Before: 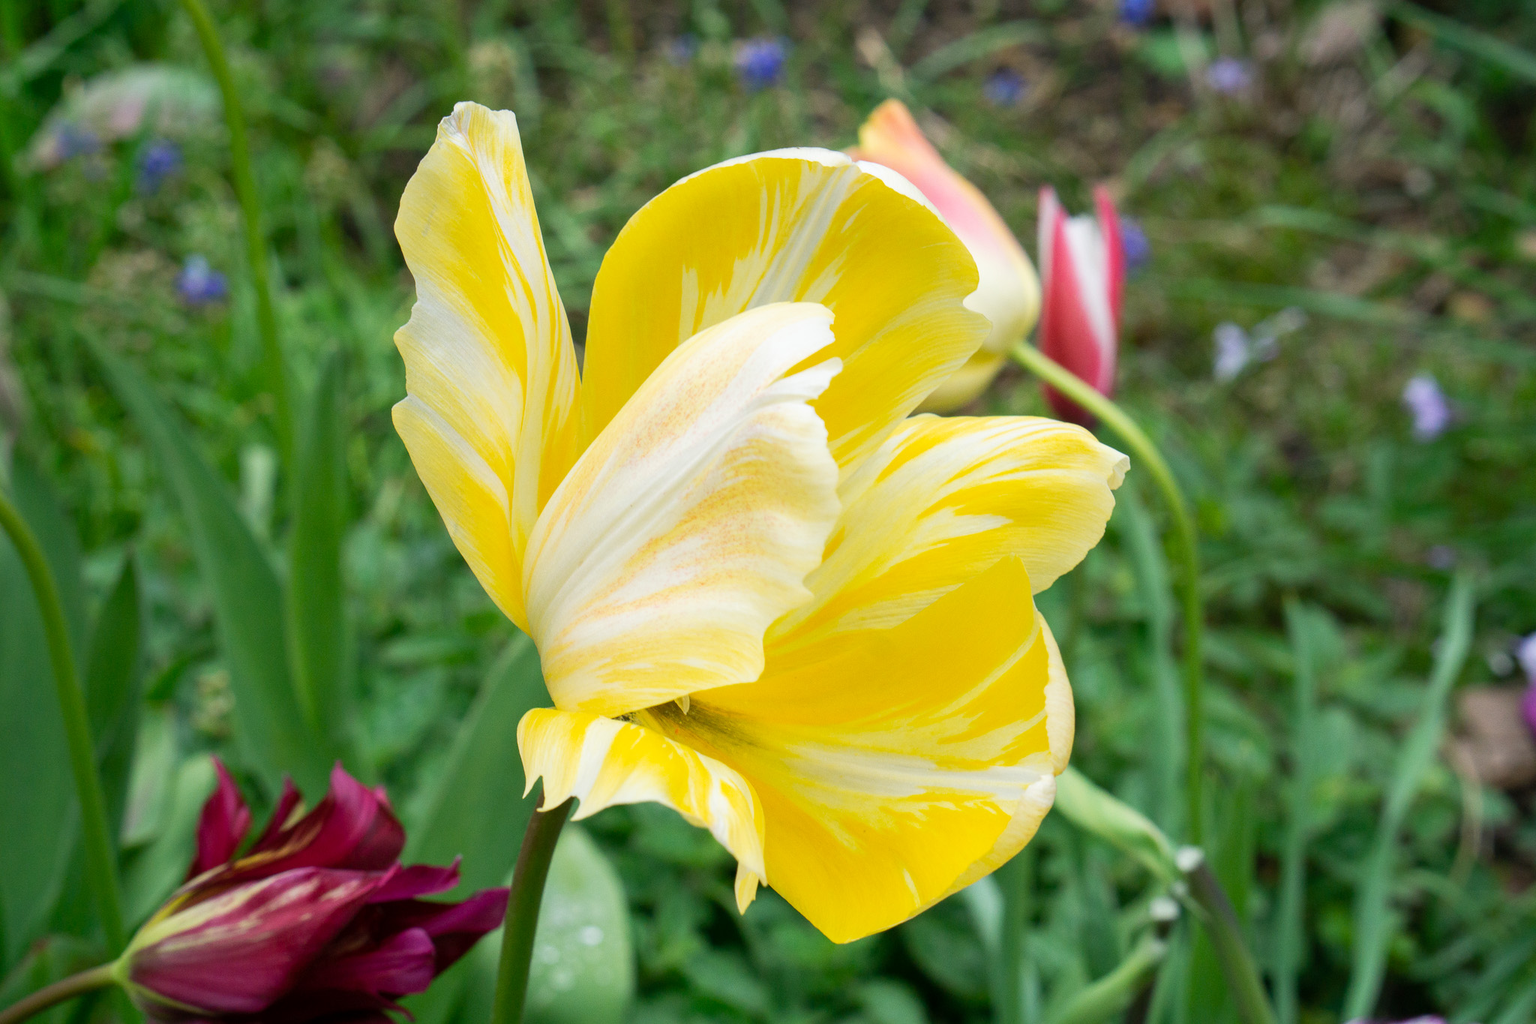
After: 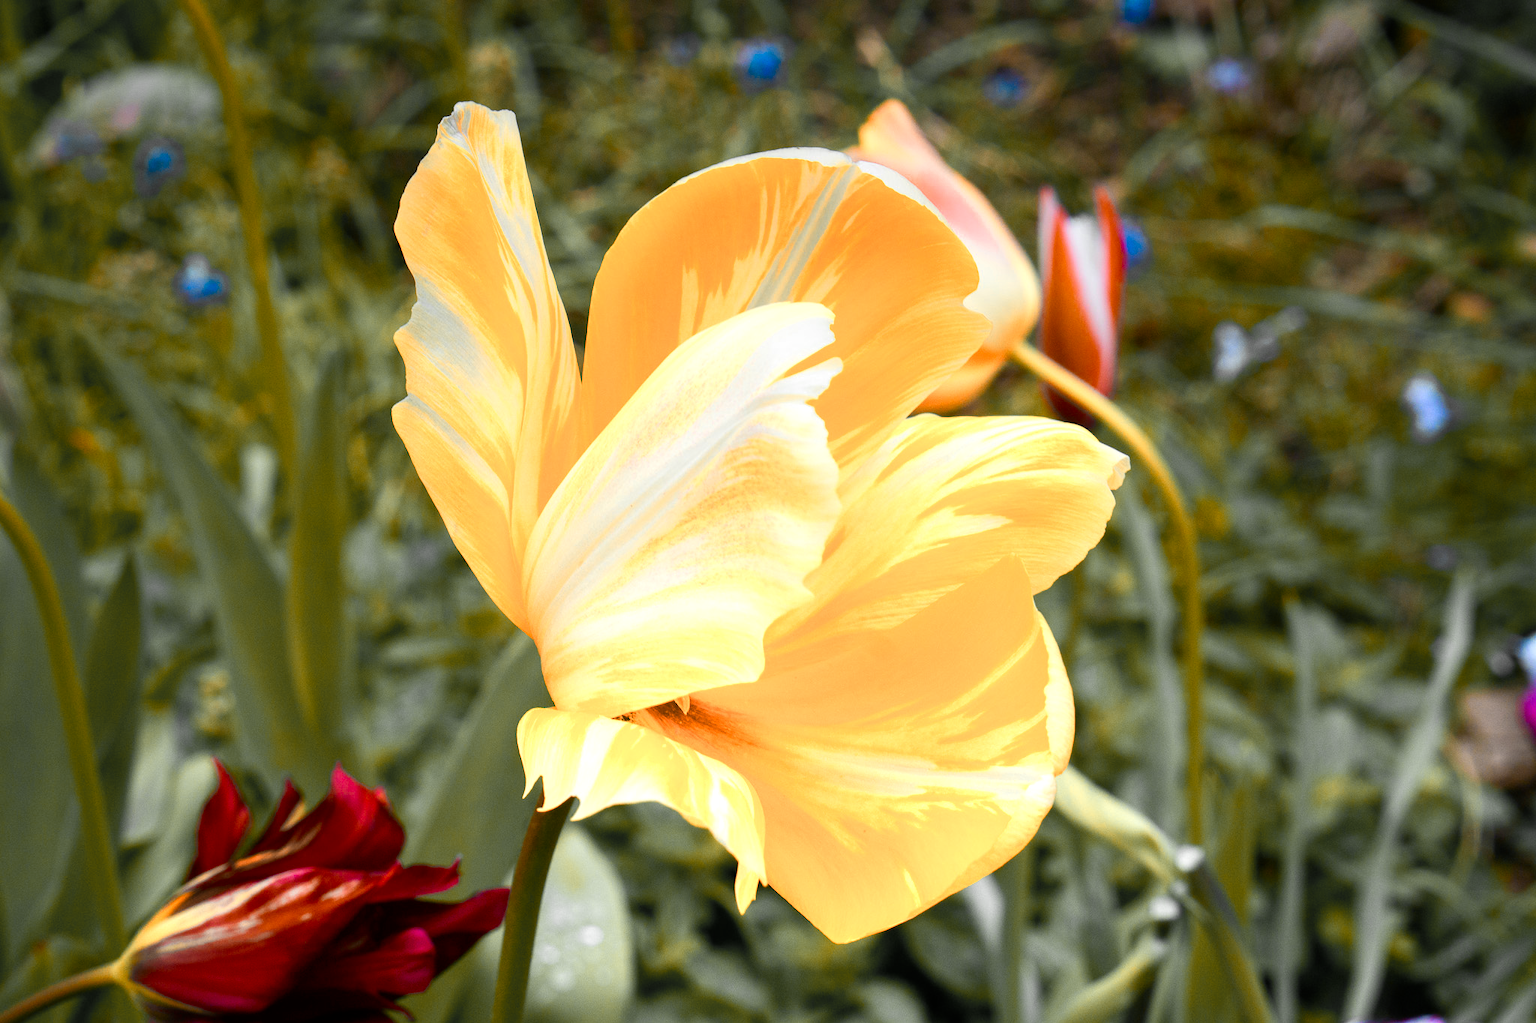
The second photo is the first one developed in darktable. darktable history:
graduated density: on, module defaults
color balance rgb: shadows lift › luminance -20%, power › hue 72.24°, highlights gain › luminance 15%, global offset › hue 171.6°, perceptual saturation grading › highlights -15%, perceptual saturation grading › shadows 25%, global vibrance 30%, contrast 10%
color zones: curves: ch0 [(0.009, 0.528) (0.136, 0.6) (0.255, 0.586) (0.39, 0.528) (0.522, 0.584) (0.686, 0.736) (0.849, 0.561)]; ch1 [(0.045, 0.781) (0.14, 0.416) (0.257, 0.695) (0.442, 0.032) (0.738, 0.338) (0.818, 0.632) (0.891, 0.741) (1, 0.704)]; ch2 [(0, 0.667) (0.141, 0.52) (0.26, 0.37) (0.474, 0.432) (0.743, 0.286)]
